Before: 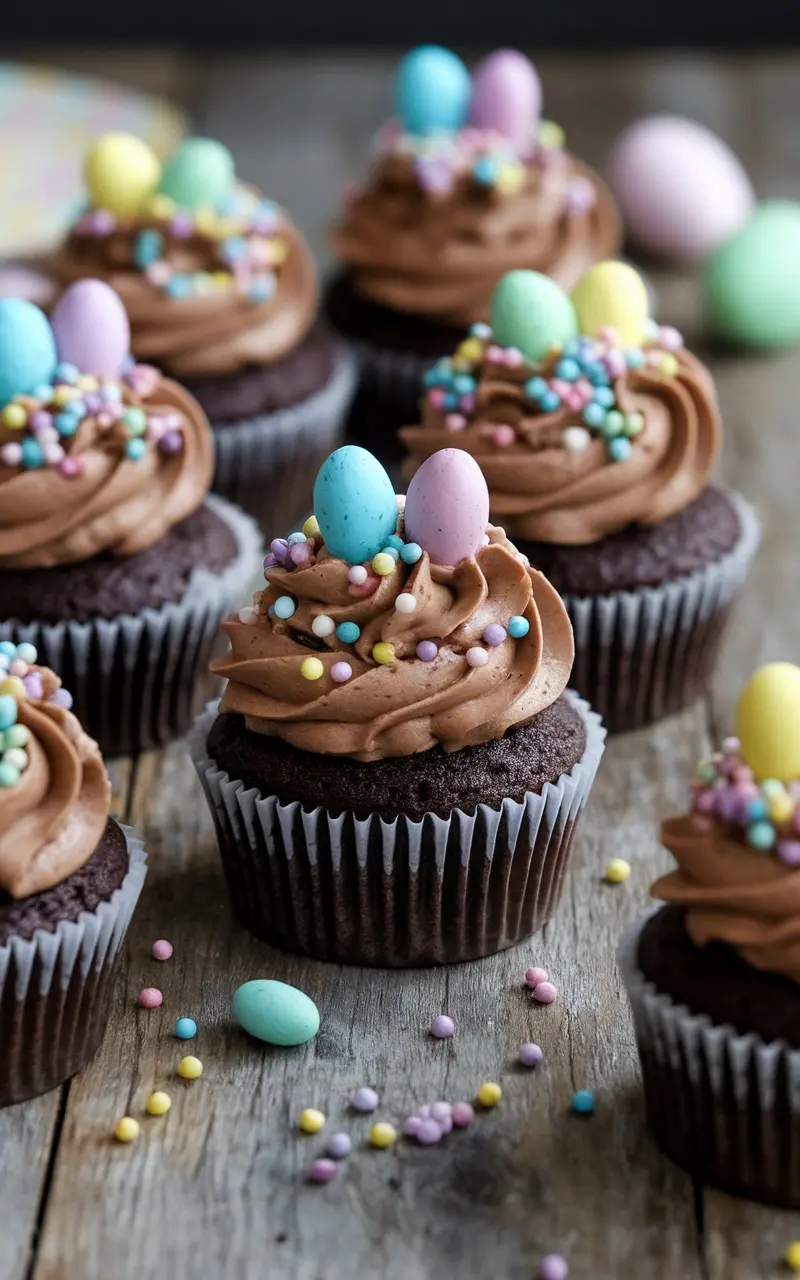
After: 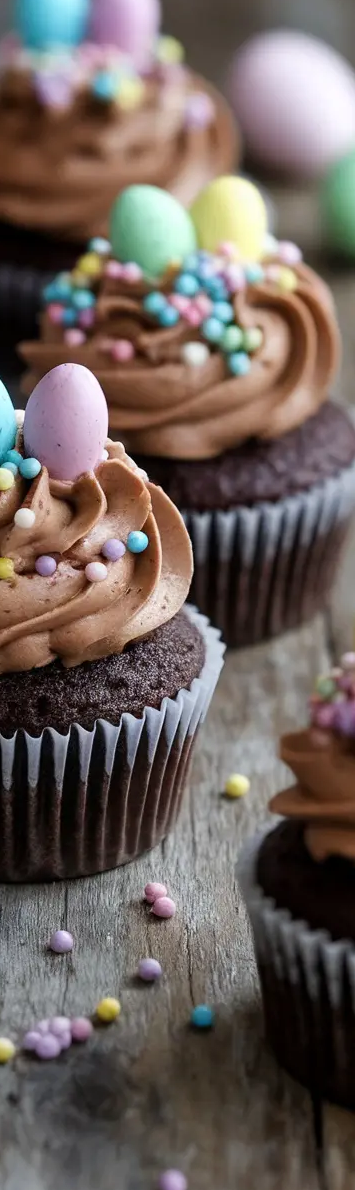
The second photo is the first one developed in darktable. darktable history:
crop: left 47.628%, top 6.643%, right 7.874%
